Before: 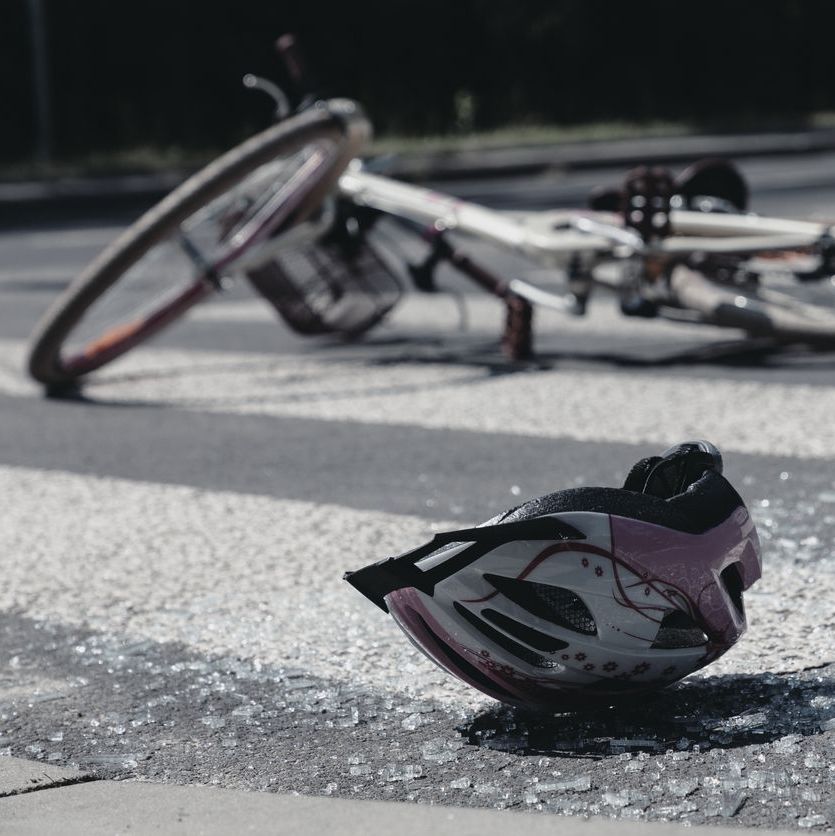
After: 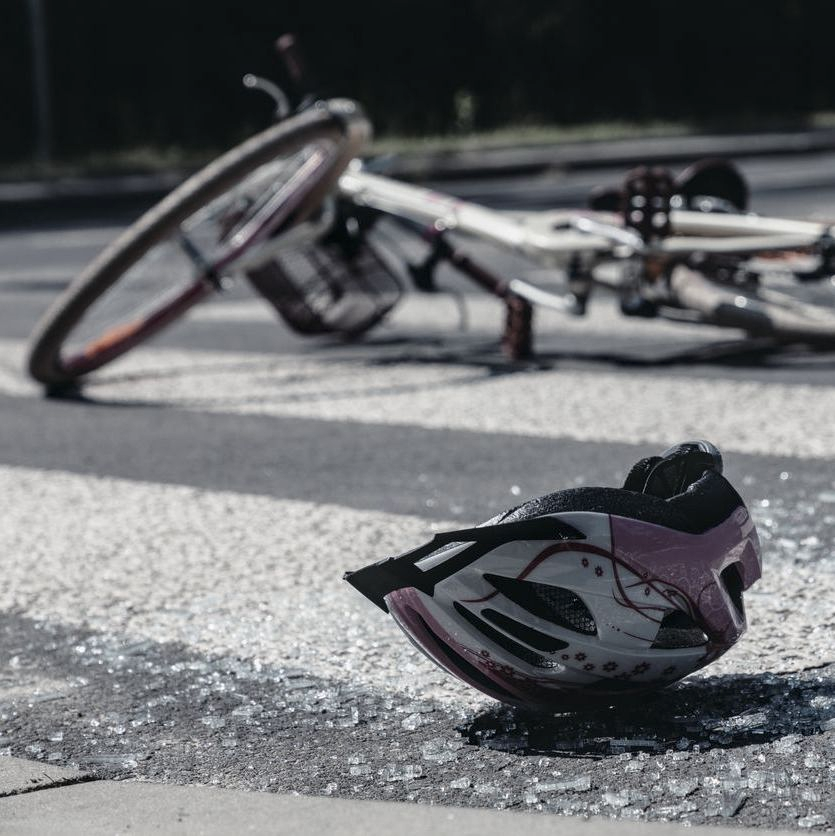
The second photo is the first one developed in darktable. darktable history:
contrast brightness saturation: contrast 0.08, saturation 0.02
local contrast: on, module defaults
